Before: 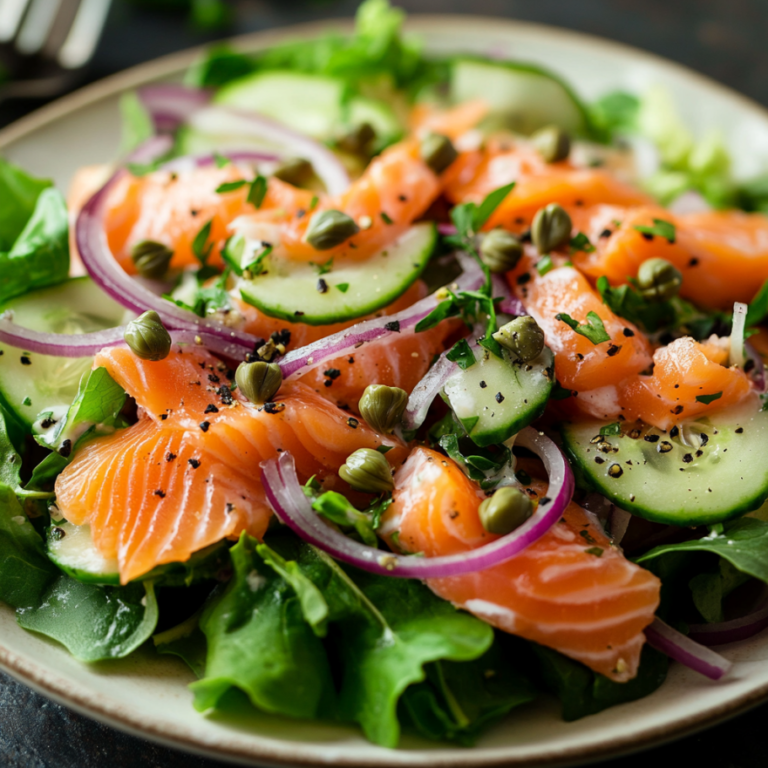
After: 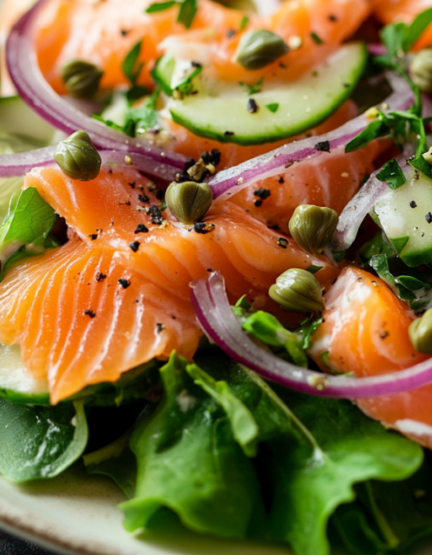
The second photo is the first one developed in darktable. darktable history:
crop: left 9.18%, top 23.469%, right 34.476%, bottom 4.23%
